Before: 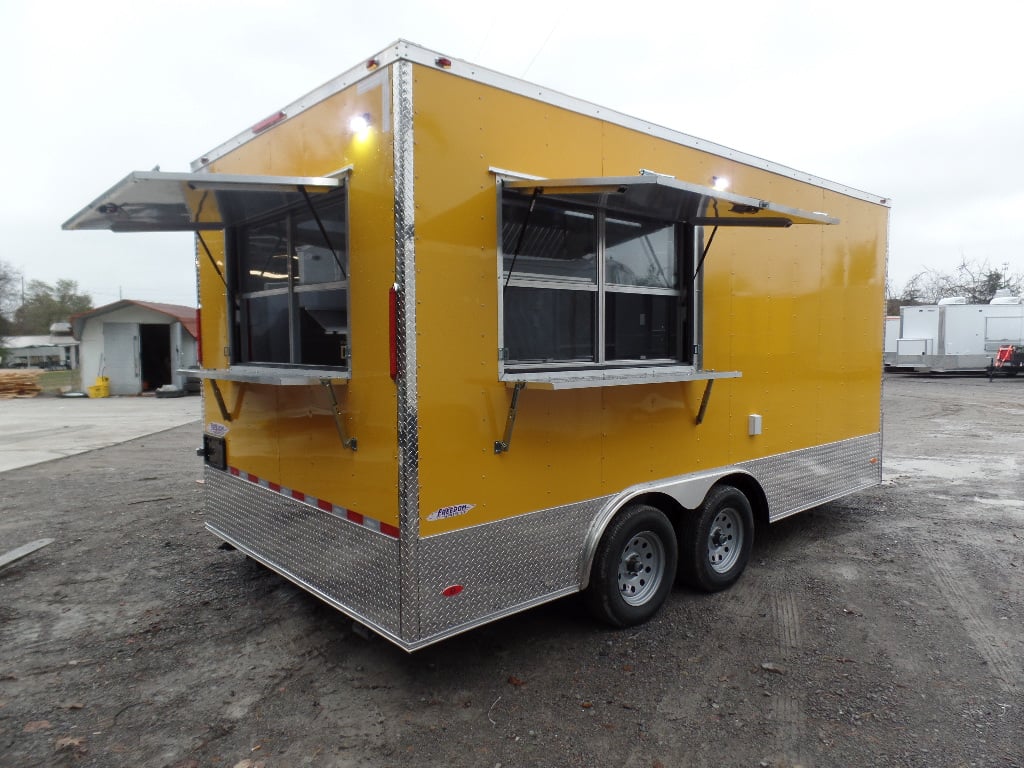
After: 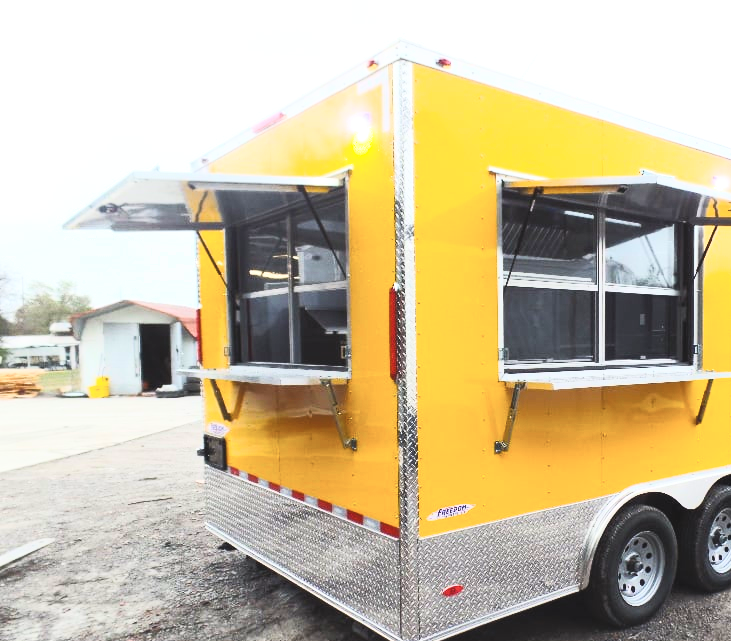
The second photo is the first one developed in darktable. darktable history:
color correction: highlights b* -0.033, saturation 1.33
exposure: black level correction 0, exposure 0.694 EV, compensate highlight preservation false
tone equalizer: -8 EV -0.456 EV, -7 EV -0.371 EV, -6 EV -0.34 EV, -5 EV -0.211 EV, -3 EV 0.249 EV, -2 EV 0.356 EV, -1 EV 0.369 EV, +0 EV 0.398 EV, edges refinement/feathering 500, mask exposure compensation -1.57 EV, preserve details no
contrast brightness saturation: contrast 0.426, brightness 0.551, saturation -0.186
crop: right 28.55%, bottom 16.496%
filmic rgb: middle gray luminance 18.24%, black relative exposure -10.44 EV, white relative exposure 3.41 EV, threshold 3.01 EV, target black luminance 0%, hardness 6.05, latitude 98.95%, contrast 0.85, shadows ↔ highlights balance 0.345%, enable highlight reconstruction true
color balance rgb: global offset › luminance 0.493%, linear chroma grading › global chroma 15.569%, perceptual saturation grading › global saturation 19.382%
